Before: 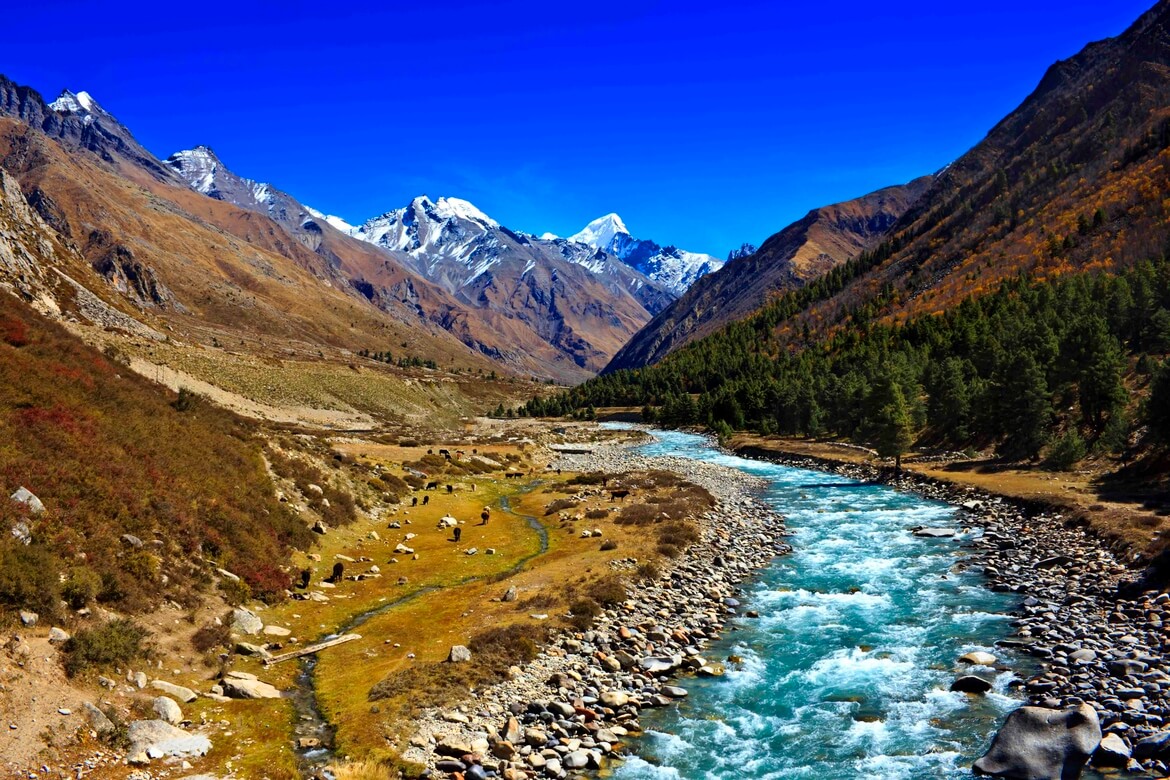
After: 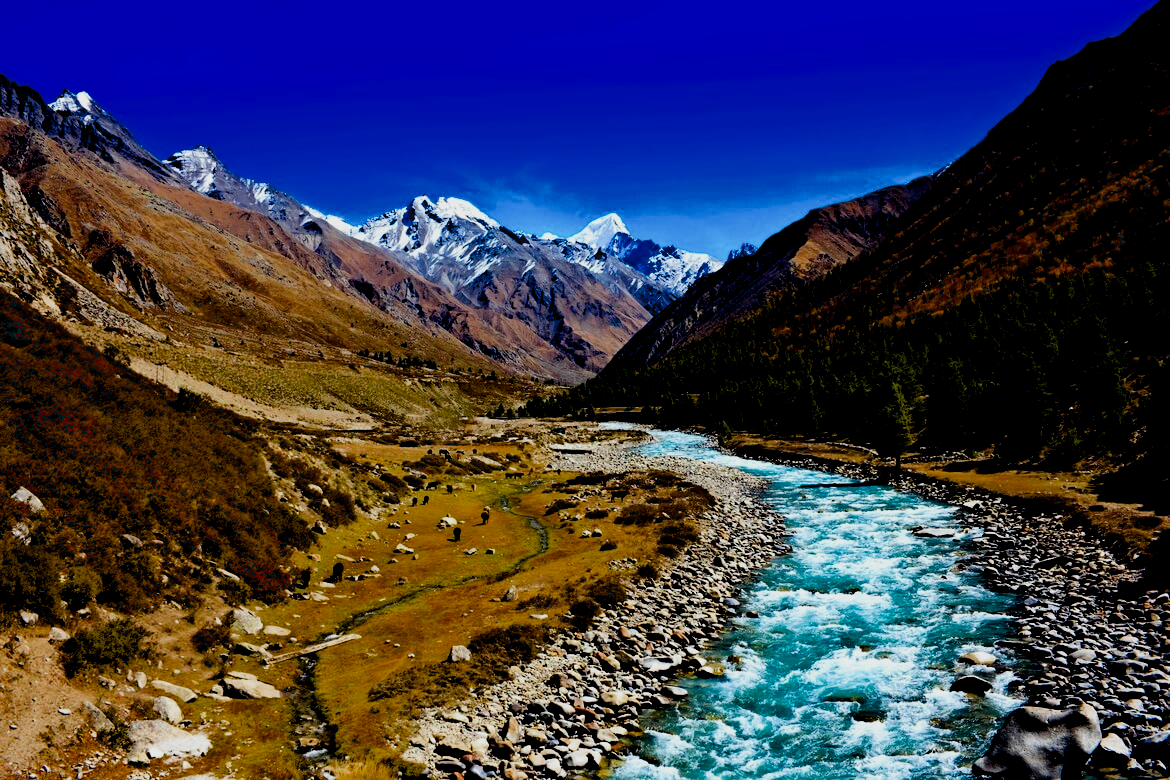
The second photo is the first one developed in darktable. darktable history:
color zones: curves: ch0 [(0.27, 0.396) (0.563, 0.504) (0.75, 0.5) (0.787, 0.307)]
filmic rgb: black relative exposure -5 EV, hardness 2.88, contrast 1.3, highlights saturation mix -30%
contrast brightness saturation: brightness -0.09
exposure: black level correction 0.031, exposure 0.304 EV, compensate highlight preservation false
